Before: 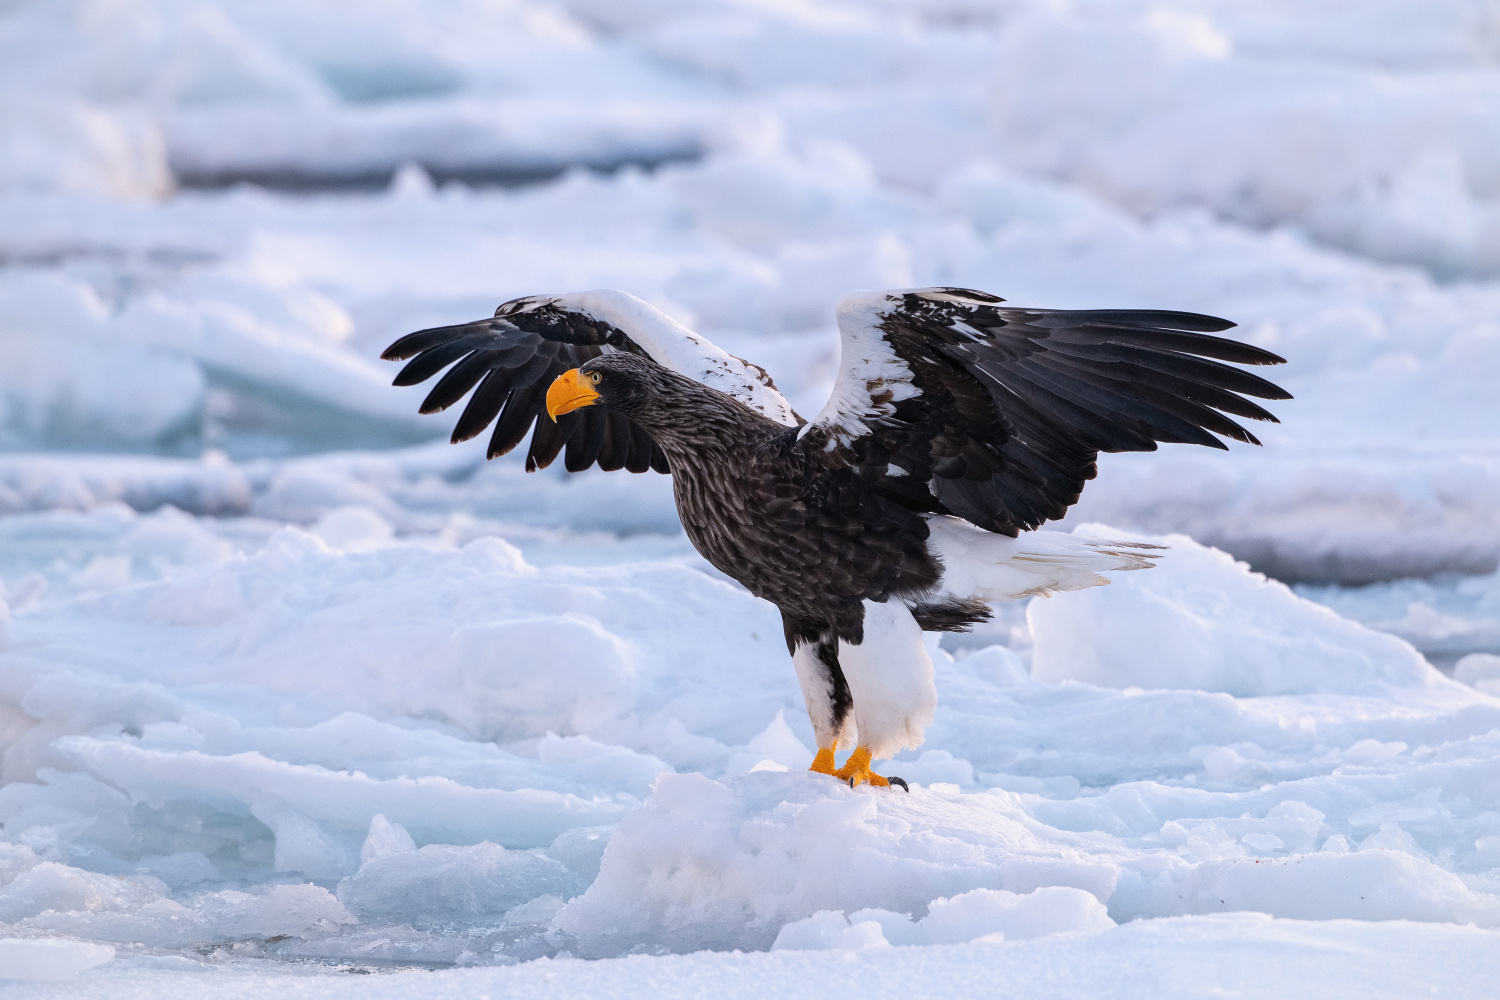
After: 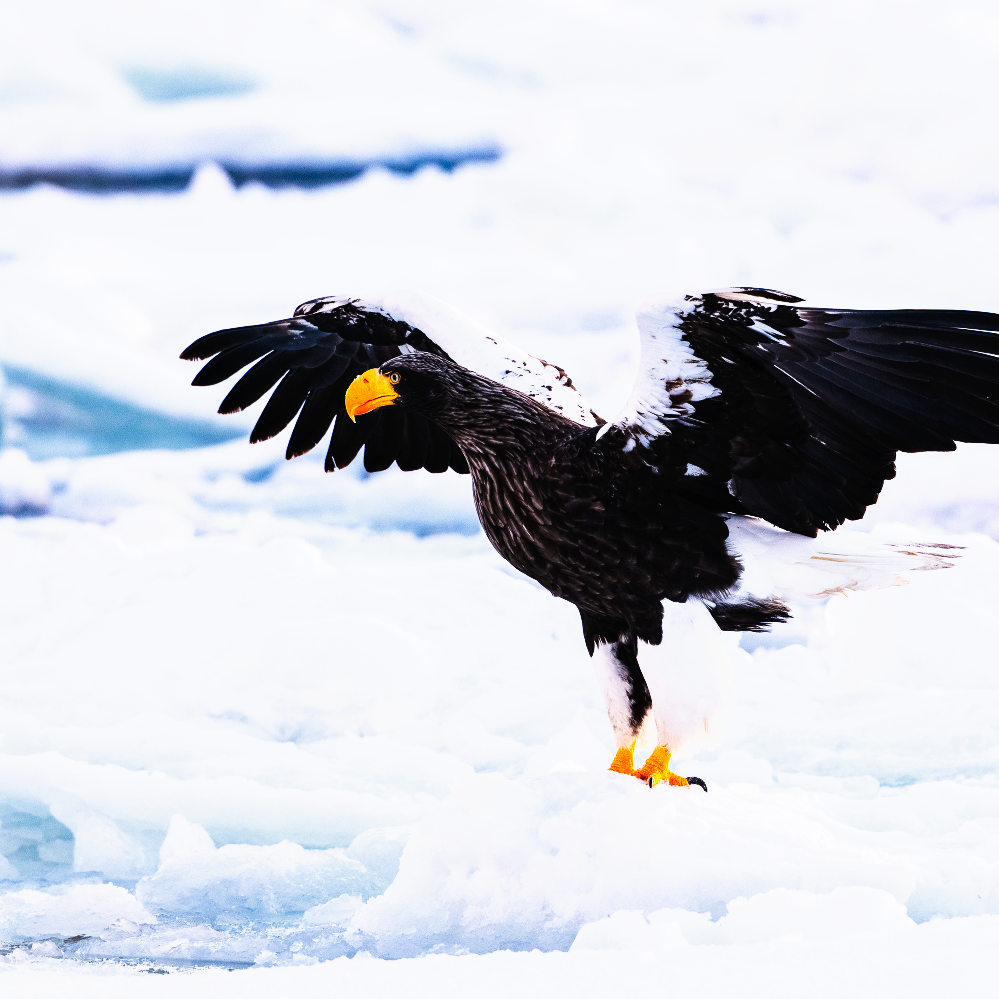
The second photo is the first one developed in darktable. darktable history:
color zones: curves: ch0 [(0.25, 0.5) (0.347, 0.092) (0.75, 0.5)]; ch1 [(0.25, 0.5) (0.33, 0.51) (0.75, 0.5)]
tone curve: curves: ch0 [(0, 0) (0.003, 0.001) (0.011, 0.005) (0.025, 0.01) (0.044, 0.016) (0.069, 0.019) (0.1, 0.024) (0.136, 0.03) (0.177, 0.045) (0.224, 0.071) (0.277, 0.122) (0.335, 0.202) (0.399, 0.326) (0.468, 0.471) (0.543, 0.638) (0.623, 0.798) (0.709, 0.913) (0.801, 0.97) (0.898, 0.983) (1, 1)], preserve colors none
crop and rotate: left 13.409%, right 19.924%
